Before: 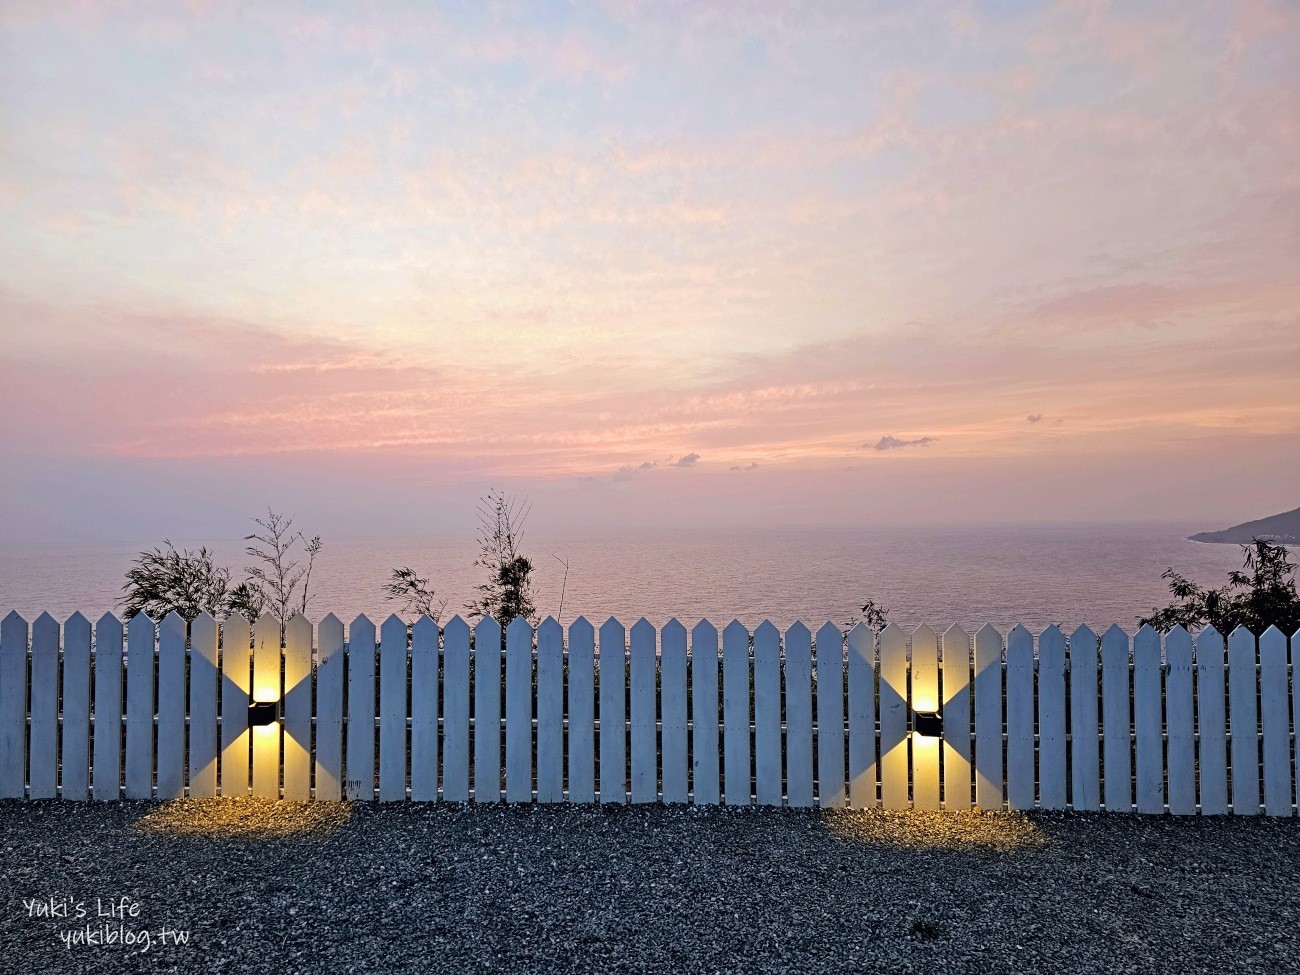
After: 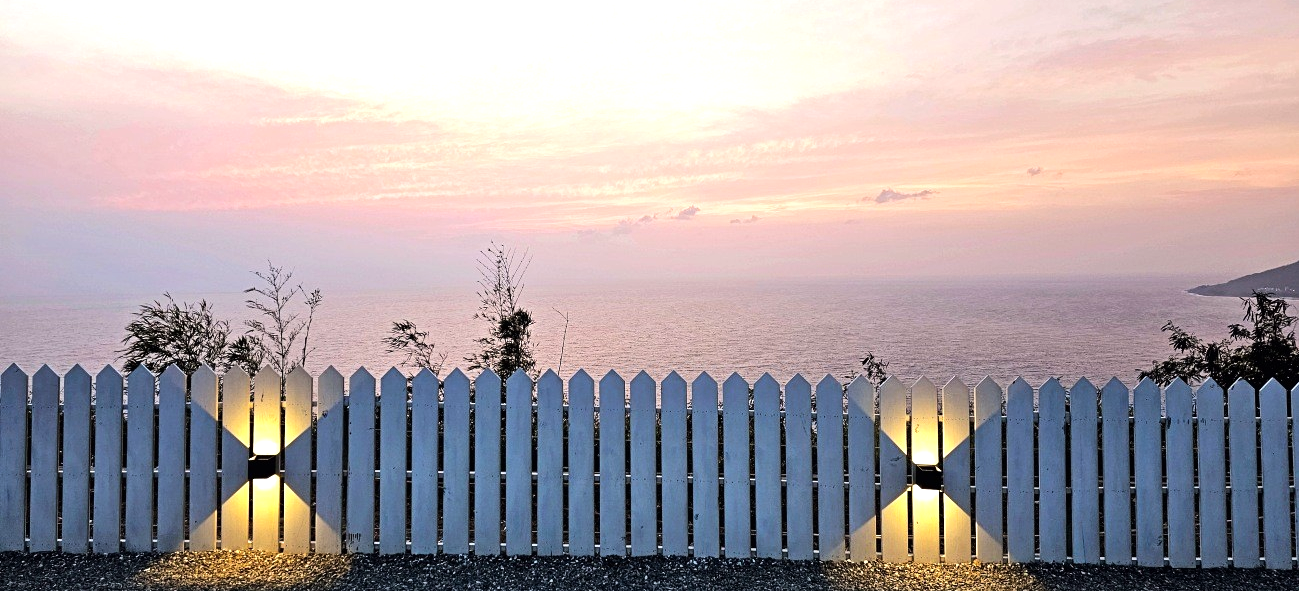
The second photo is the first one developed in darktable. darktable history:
color correction: saturation 0.98
tone equalizer: -8 EV -0.75 EV, -7 EV -0.7 EV, -6 EV -0.6 EV, -5 EV -0.4 EV, -3 EV 0.4 EV, -2 EV 0.6 EV, -1 EV 0.7 EV, +0 EV 0.75 EV, edges refinement/feathering 500, mask exposure compensation -1.57 EV, preserve details no
crop and rotate: top 25.357%, bottom 13.942%
